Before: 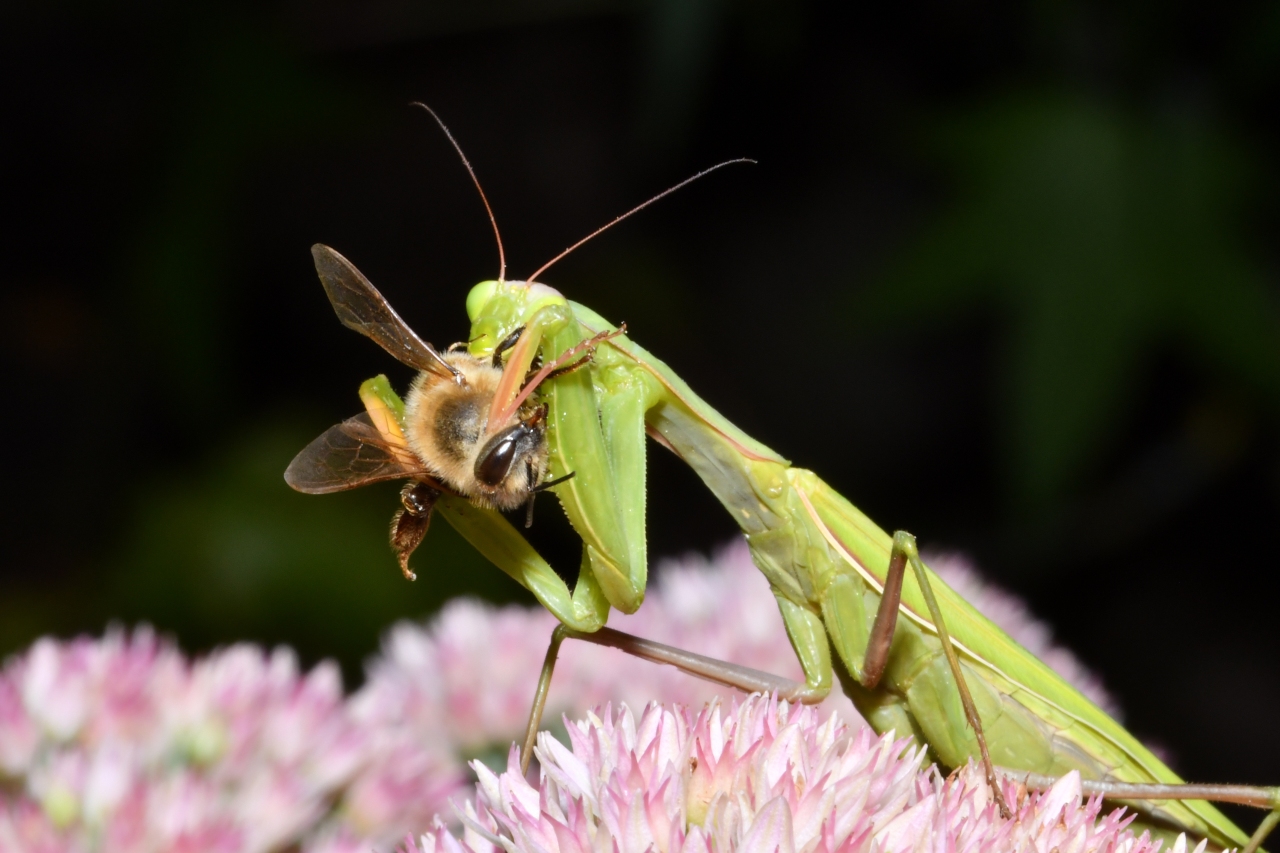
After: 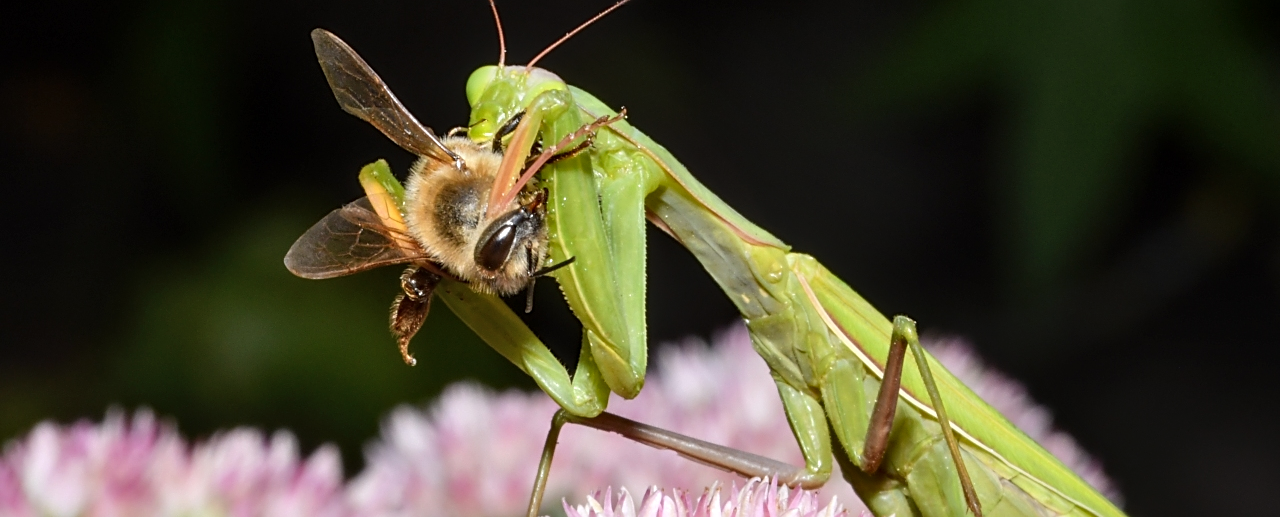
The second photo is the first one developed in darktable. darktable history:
local contrast: on, module defaults
sharpen: on, module defaults
crop and rotate: top 25.33%, bottom 13.989%
